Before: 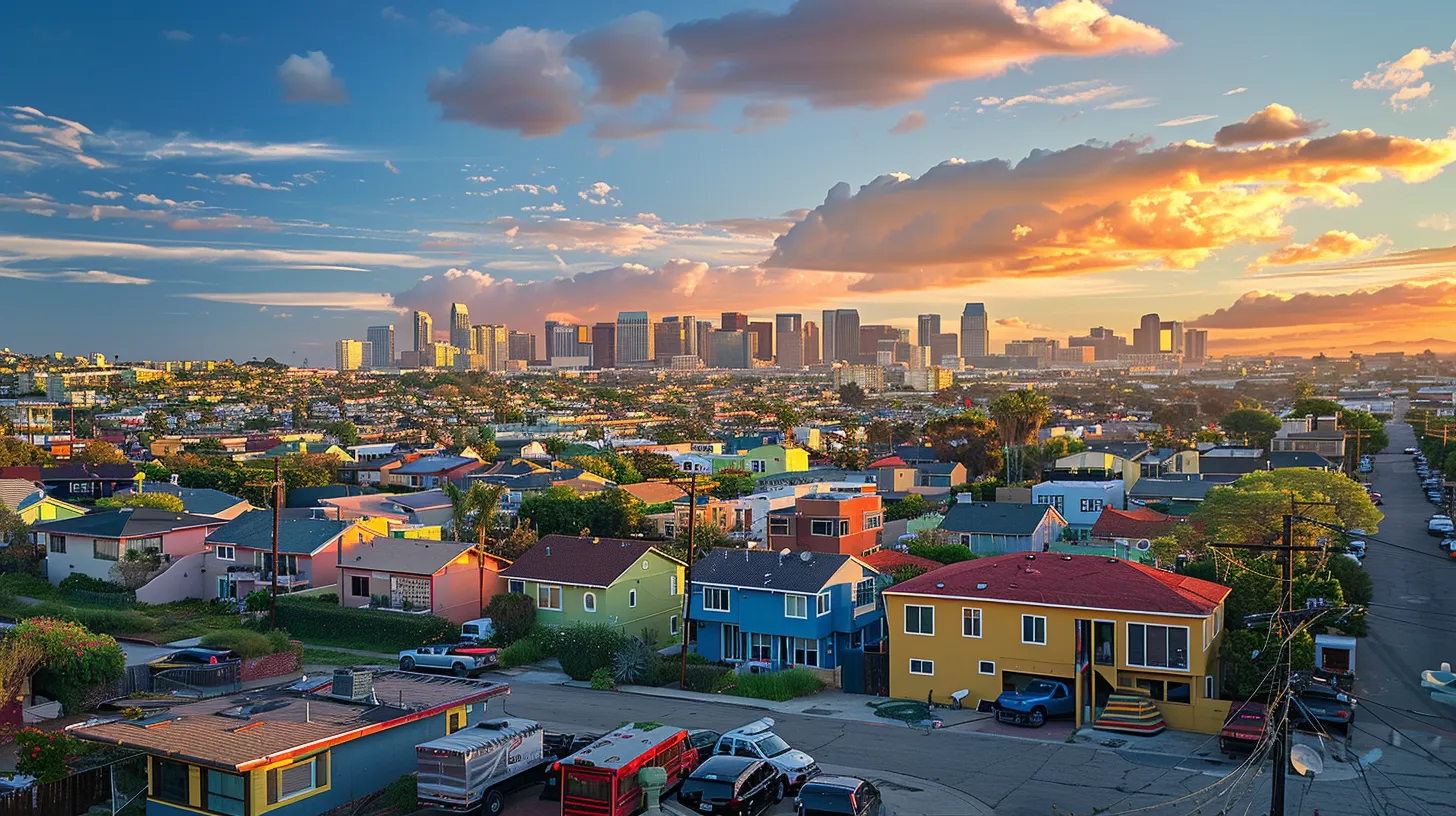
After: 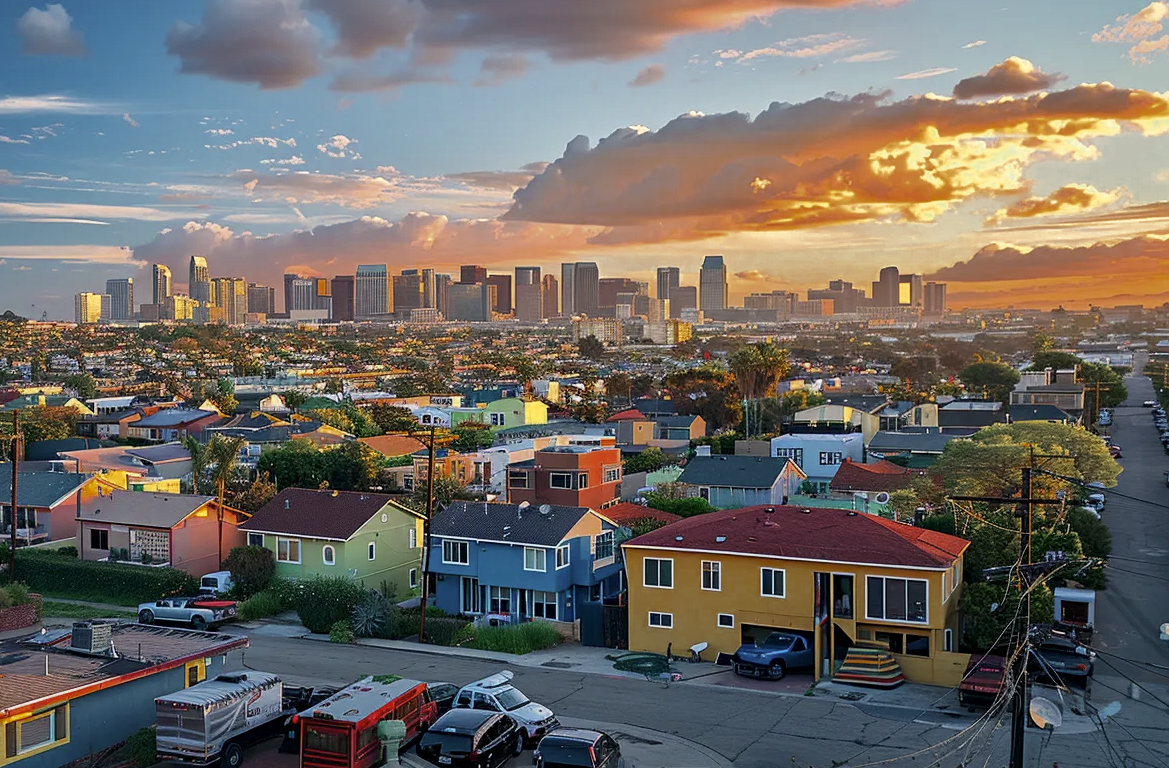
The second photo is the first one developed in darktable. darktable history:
local contrast: mode bilateral grid, contrast 20, coarseness 50, detail 130%, midtone range 0.2
color zones: curves: ch0 [(0.11, 0.396) (0.195, 0.36) (0.25, 0.5) (0.303, 0.412) (0.357, 0.544) (0.75, 0.5) (0.967, 0.328)]; ch1 [(0, 0.468) (0.112, 0.512) (0.202, 0.6) (0.25, 0.5) (0.307, 0.352) (0.357, 0.544) (0.75, 0.5) (0.963, 0.524)]
color correction: saturation 0.8
crop and rotate: left 17.959%, top 5.771%, right 1.742%
